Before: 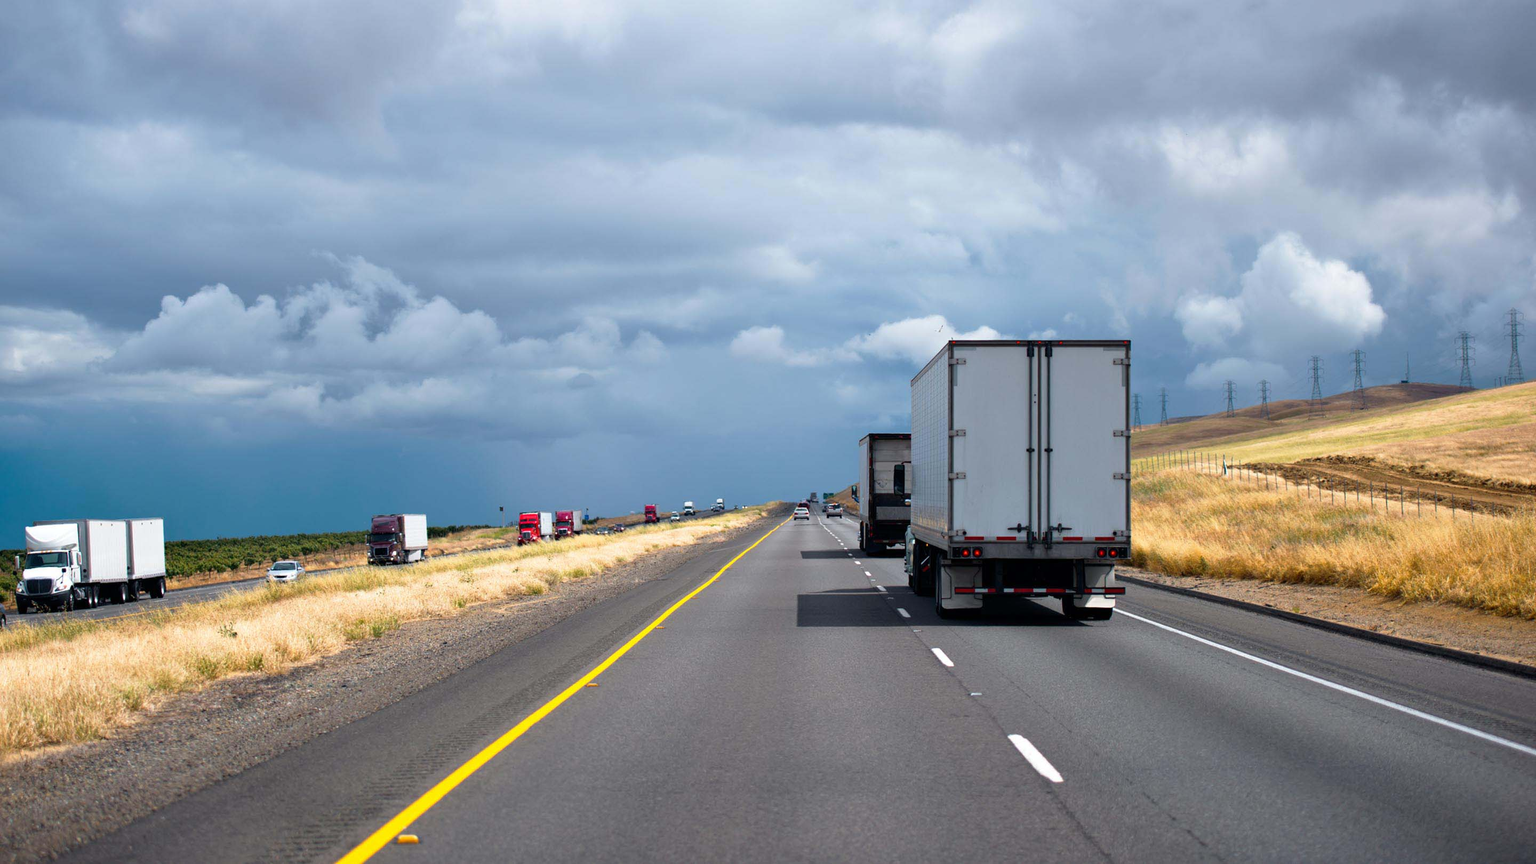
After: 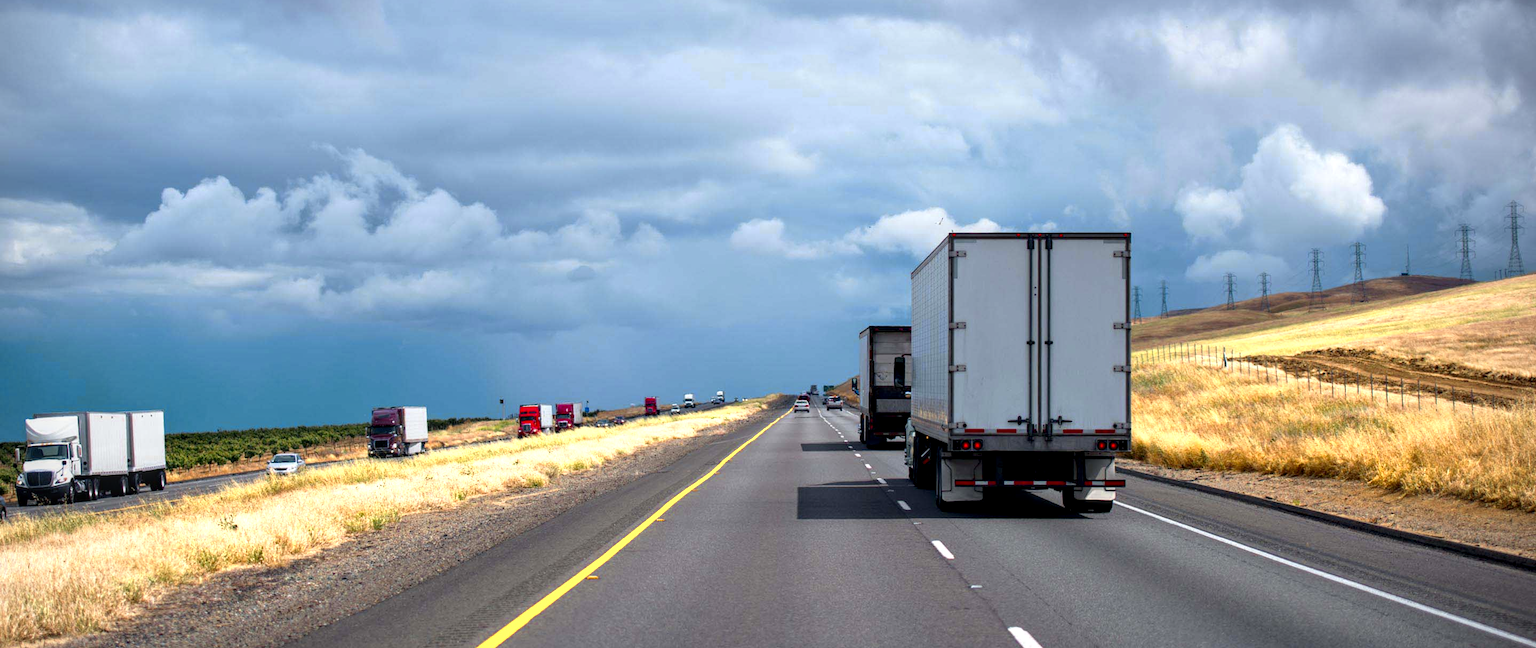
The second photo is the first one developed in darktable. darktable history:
crop and rotate: top 12.5%, bottom 12.5%
local contrast: on, module defaults
white balance: emerald 1
vignetting: fall-off radius 81.94%
color zones: curves: ch0 [(0.004, 0.305) (0.261, 0.623) (0.389, 0.399) (0.708, 0.571) (0.947, 0.34)]; ch1 [(0.025, 0.645) (0.229, 0.584) (0.326, 0.551) (0.484, 0.262) (0.757, 0.643)]
